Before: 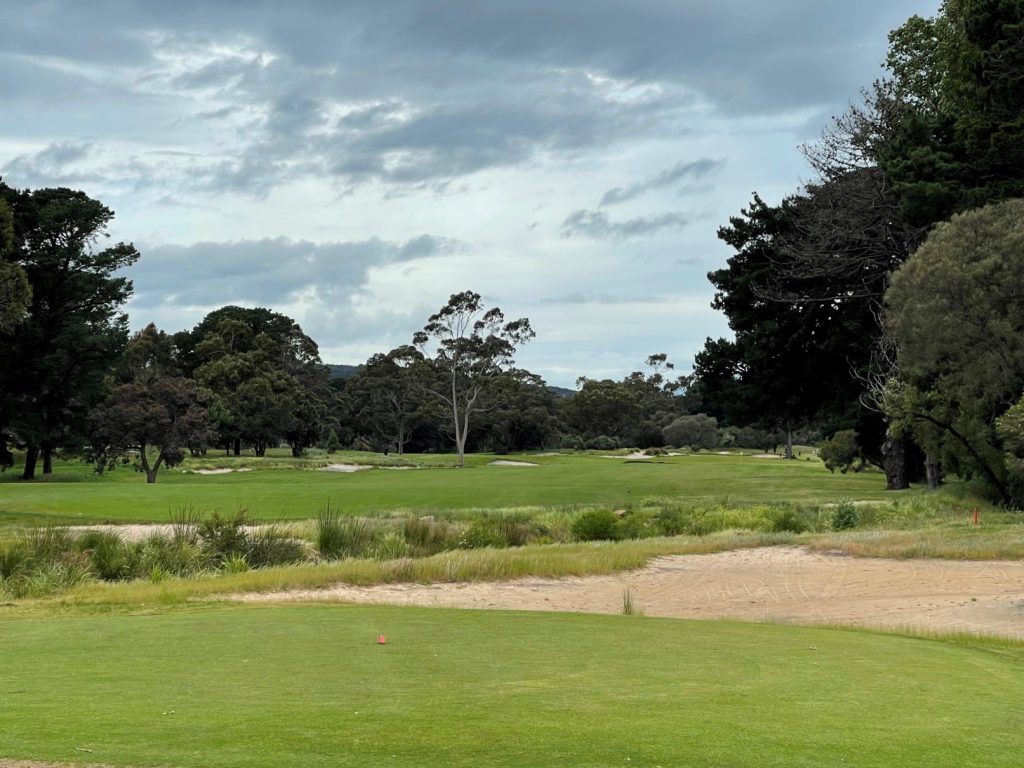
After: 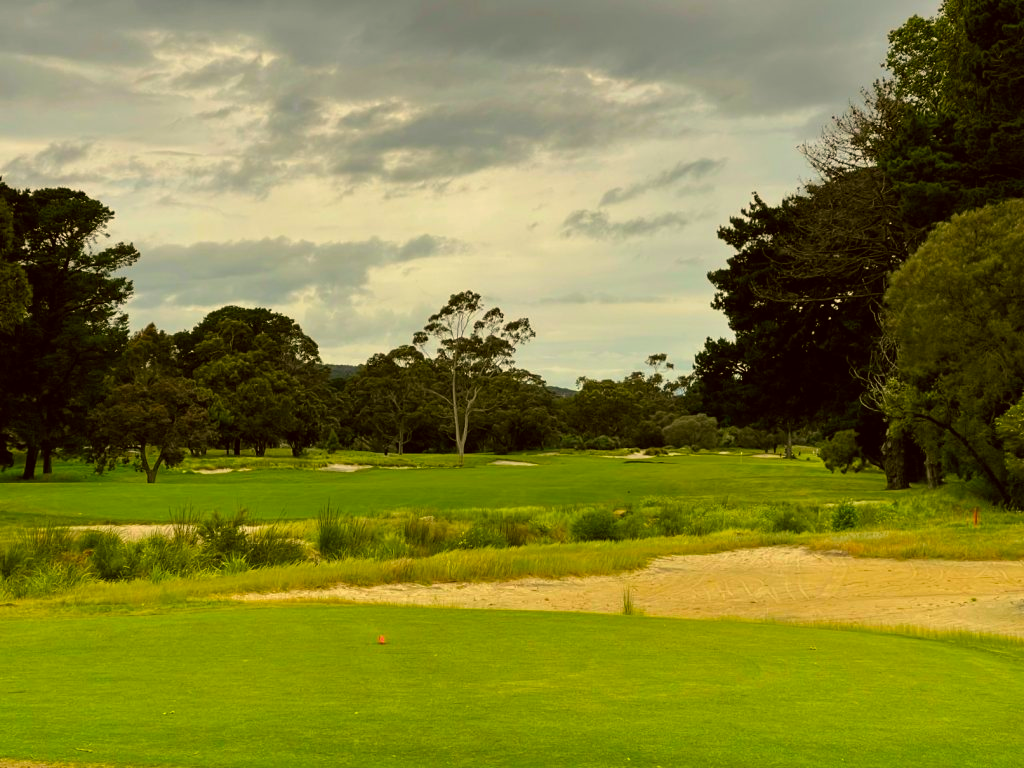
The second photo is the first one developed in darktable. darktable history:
color balance rgb: linear chroma grading › global chroma 15%, perceptual saturation grading › global saturation 30%
color correction: highlights a* 0.162, highlights b* 29.53, shadows a* -0.162, shadows b* 21.09
graduated density: density 0.38 EV, hardness 21%, rotation -6.11°, saturation 32%
